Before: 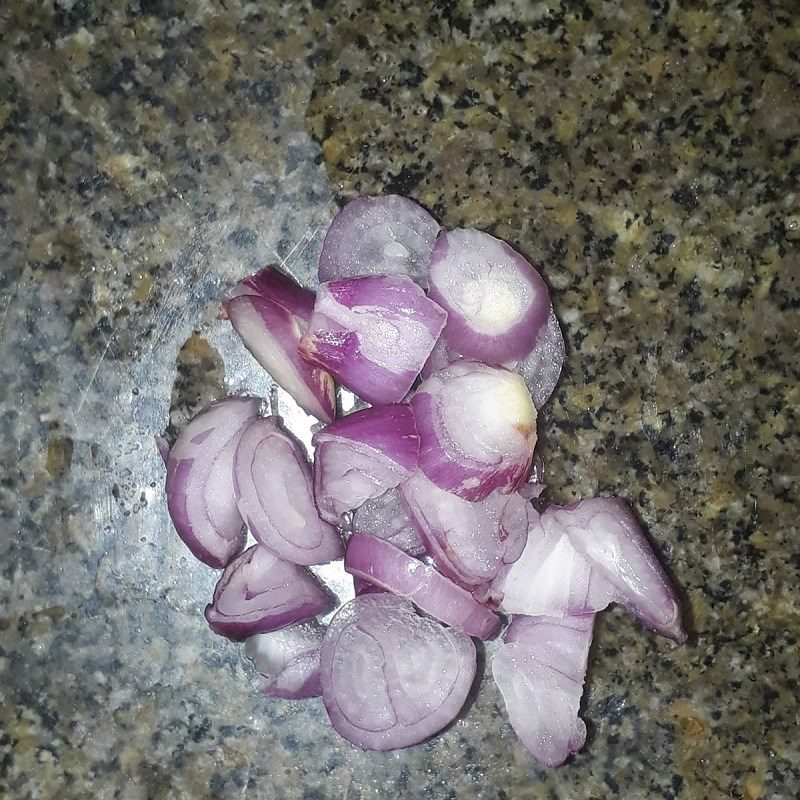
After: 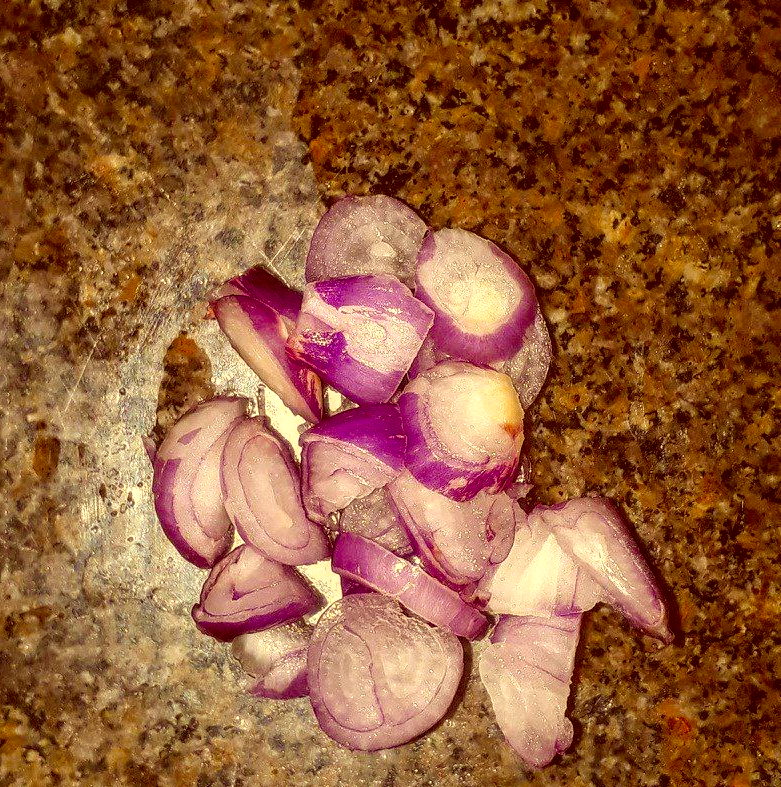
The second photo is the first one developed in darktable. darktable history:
color correction: highlights a* 1.18, highlights b* 24.23, shadows a* 15.61, shadows b* 24.26
crop and rotate: left 1.655%, right 0.612%, bottom 1.547%
local contrast: highlights 60%, shadows 64%, detail 160%
exposure: exposure 0.131 EV, compensate highlight preservation false
color zones: curves: ch0 [(0.473, 0.374) (0.742, 0.784)]; ch1 [(0.354, 0.737) (0.742, 0.705)]; ch2 [(0.318, 0.421) (0.758, 0.532)]
